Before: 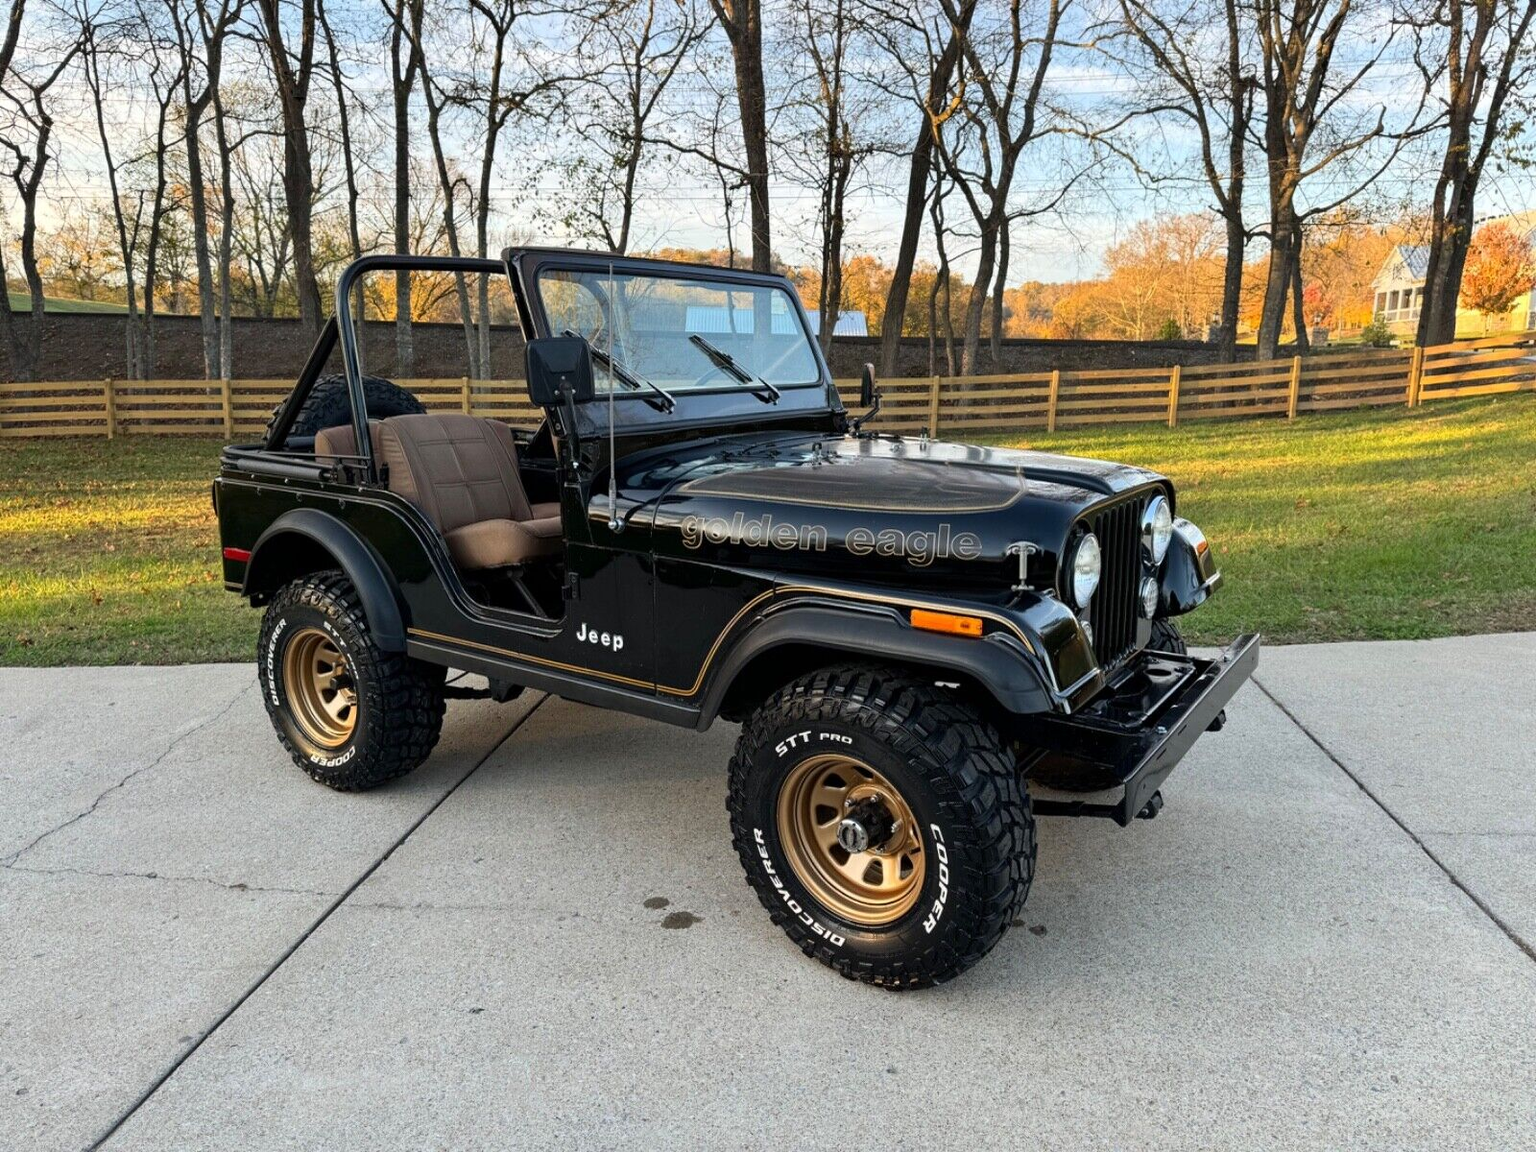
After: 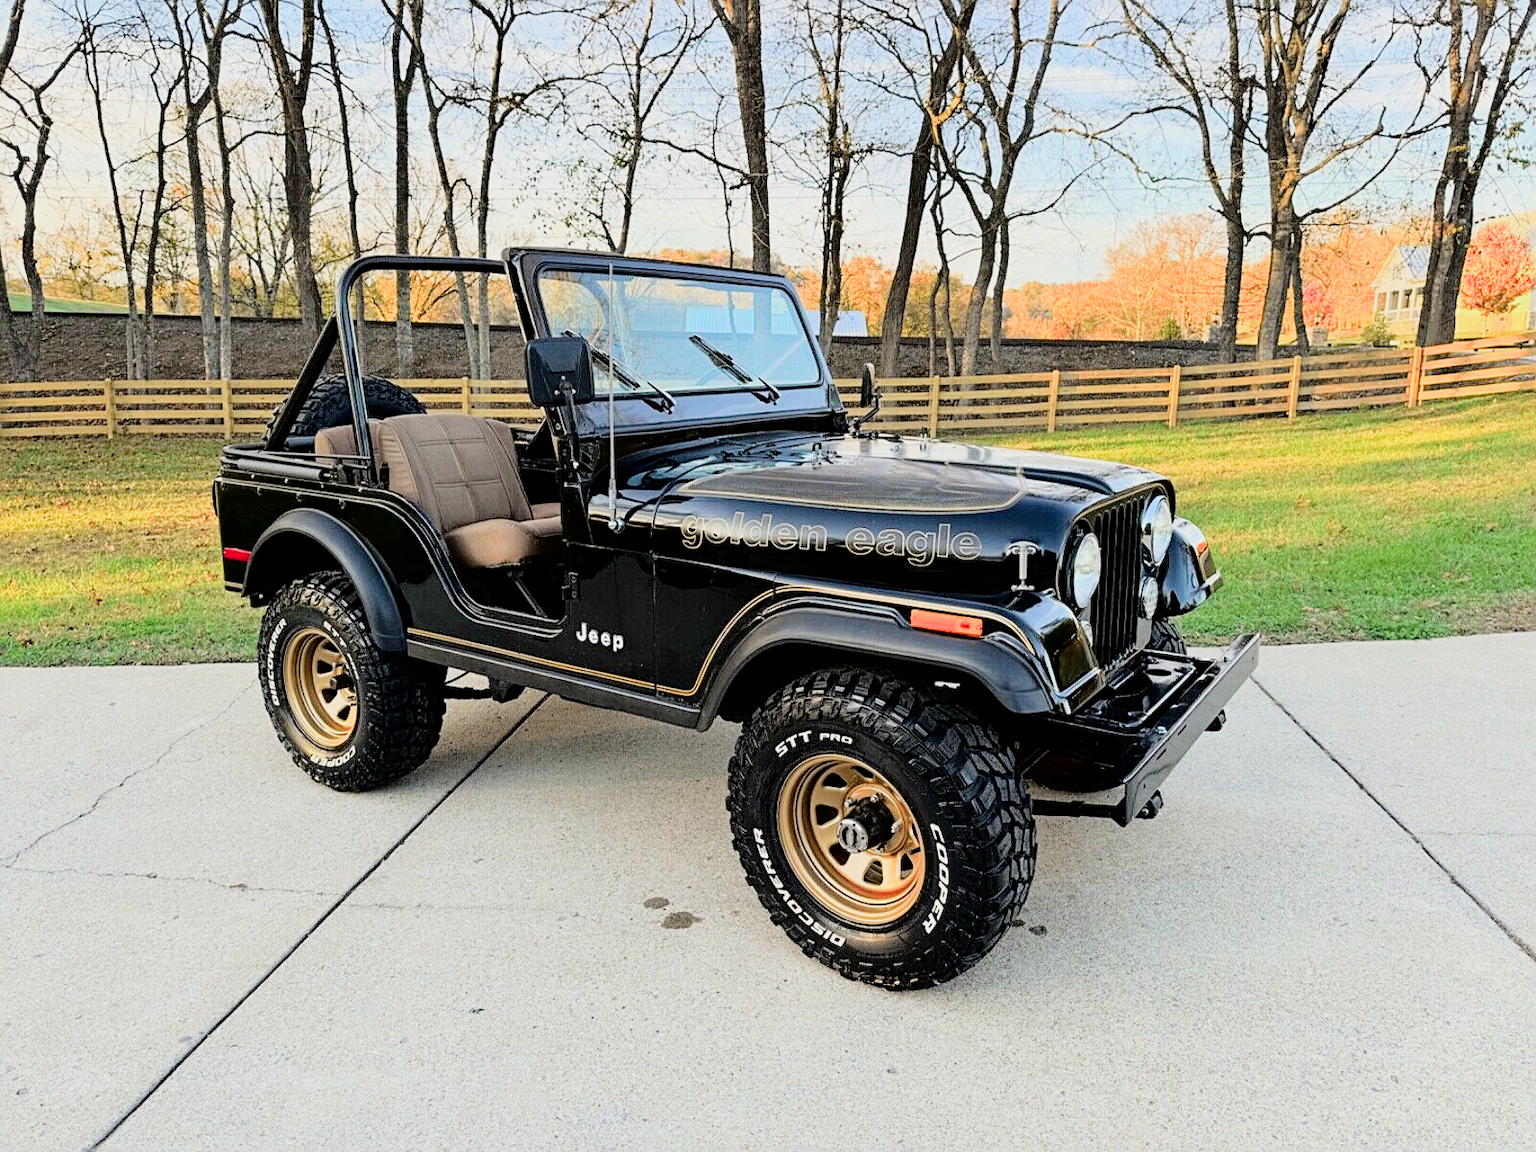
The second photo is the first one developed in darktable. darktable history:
sharpen: radius 2.167, amount 0.381, threshold 0
tone curve: curves: ch0 [(0, 0) (0.068, 0.031) (0.175, 0.139) (0.32, 0.345) (0.495, 0.544) (0.748, 0.762) (0.993, 0.954)]; ch1 [(0, 0) (0.294, 0.184) (0.34, 0.303) (0.371, 0.344) (0.441, 0.408) (0.477, 0.474) (0.499, 0.5) (0.529, 0.523) (0.677, 0.762) (1, 1)]; ch2 [(0, 0) (0.431, 0.419) (0.495, 0.502) (0.524, 0.534) (0.557, 0.56) (0.634, 0.654) (0.728, 0.722) (1, 1)], color space Lab, independent channels, preserve colors none
filmic rgb: black relative exposure -7.65 EV, white relative exposure 4.56 EV, hardness 3.61
exposure: black level correction 0, exposure 1.2 EV, compensate exposure bias true, compensate highlight preservation false
